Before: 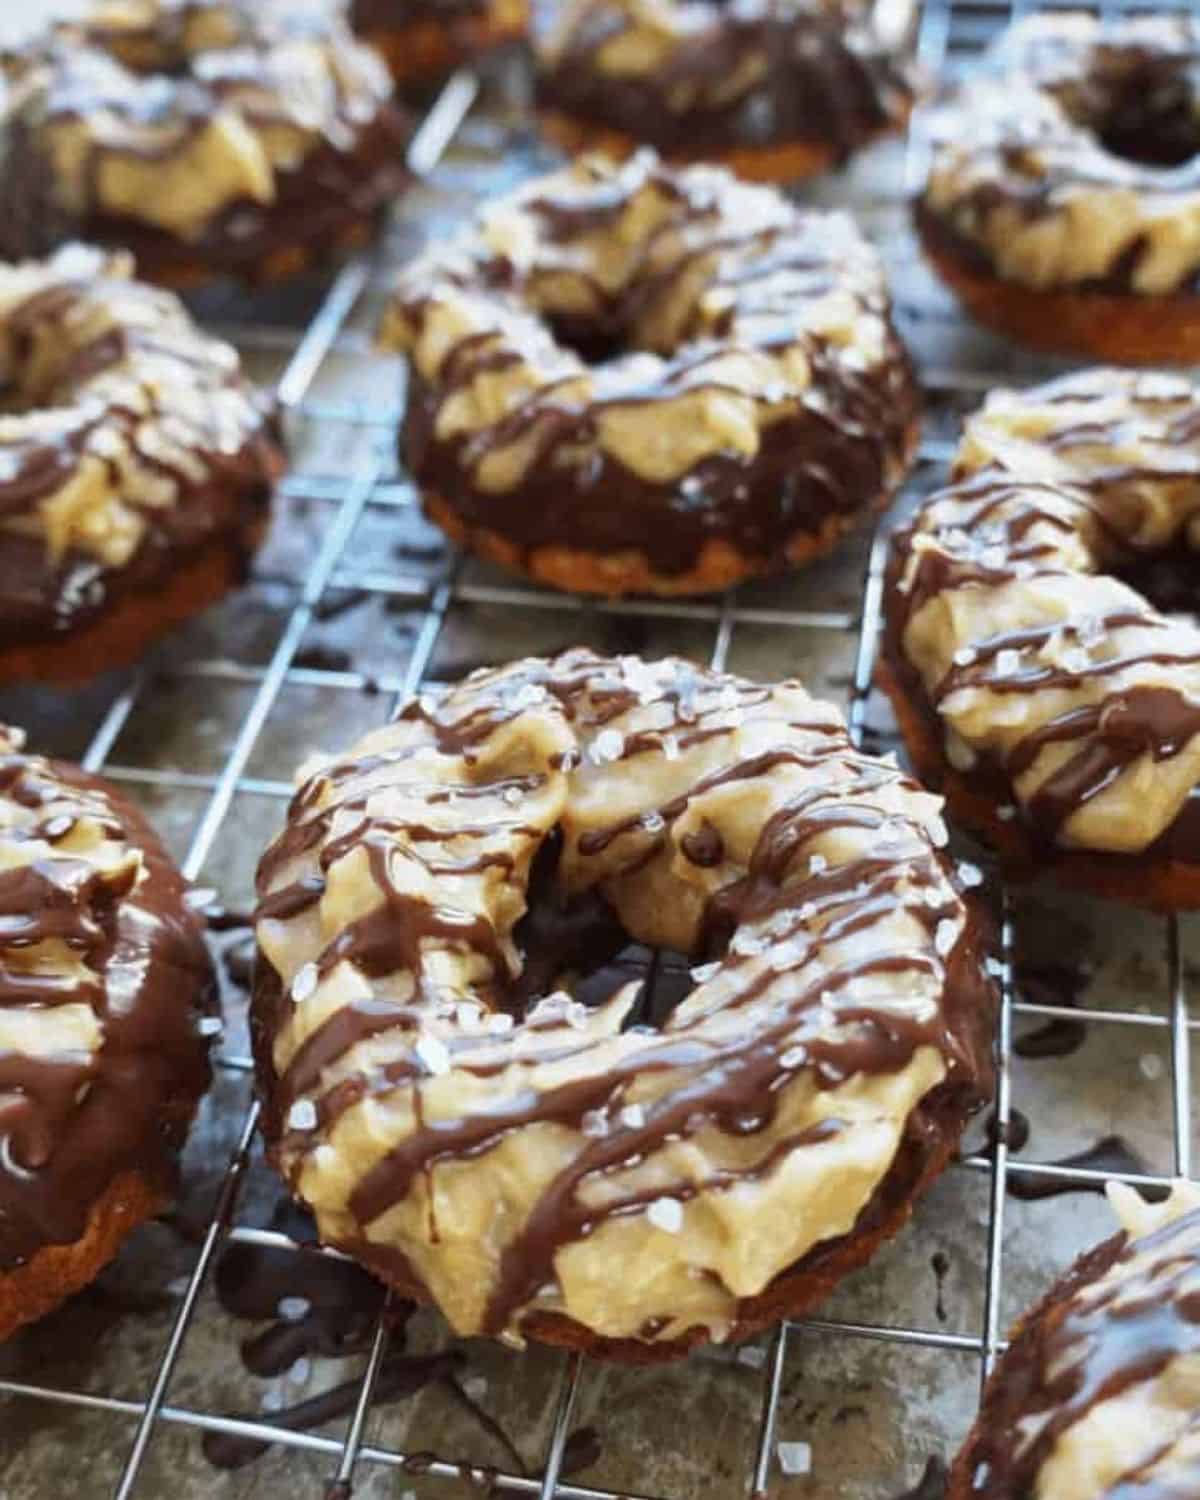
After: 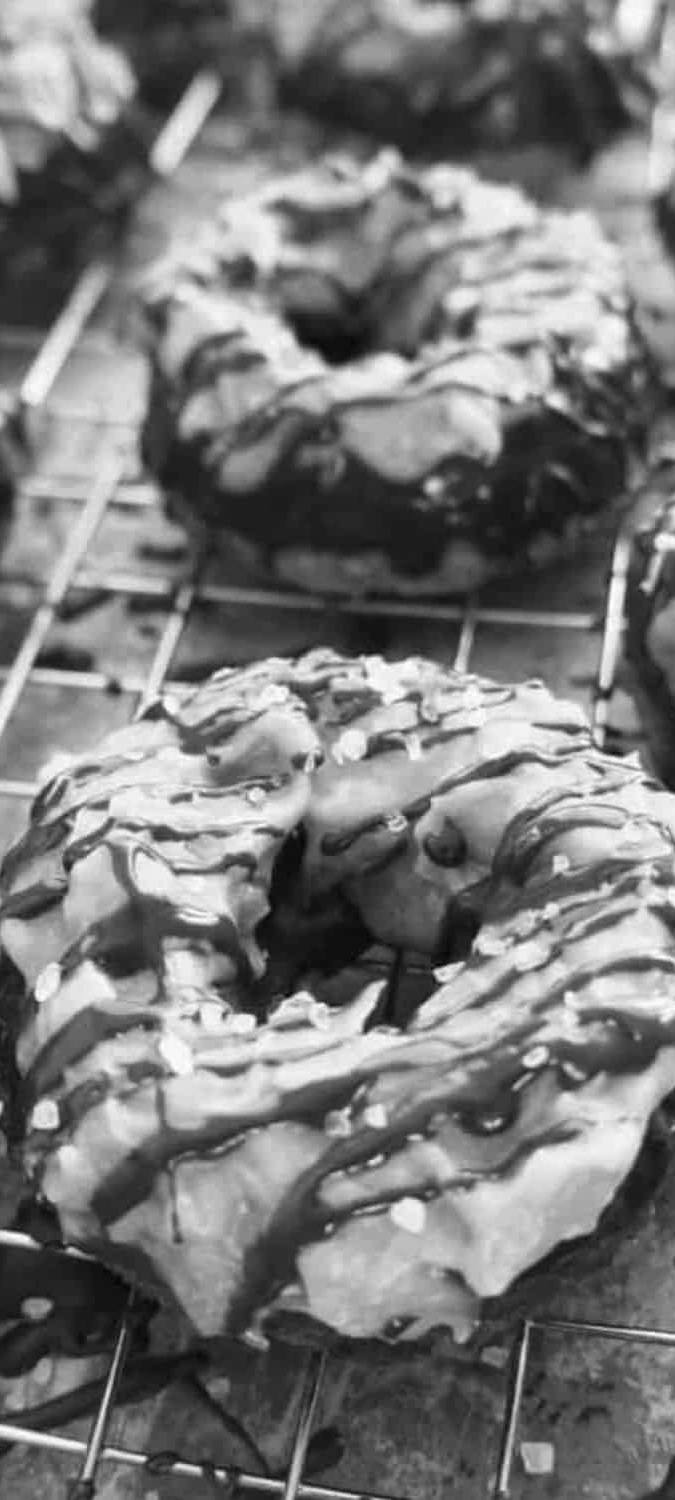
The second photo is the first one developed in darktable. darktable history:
white balance: emerald 1
fill light: on, module defaults
monochrome: on, module defaults
crop: left 21.496%, right 22.254%
vibrance: on, module defaults
tone equalizer: on, module defaults
